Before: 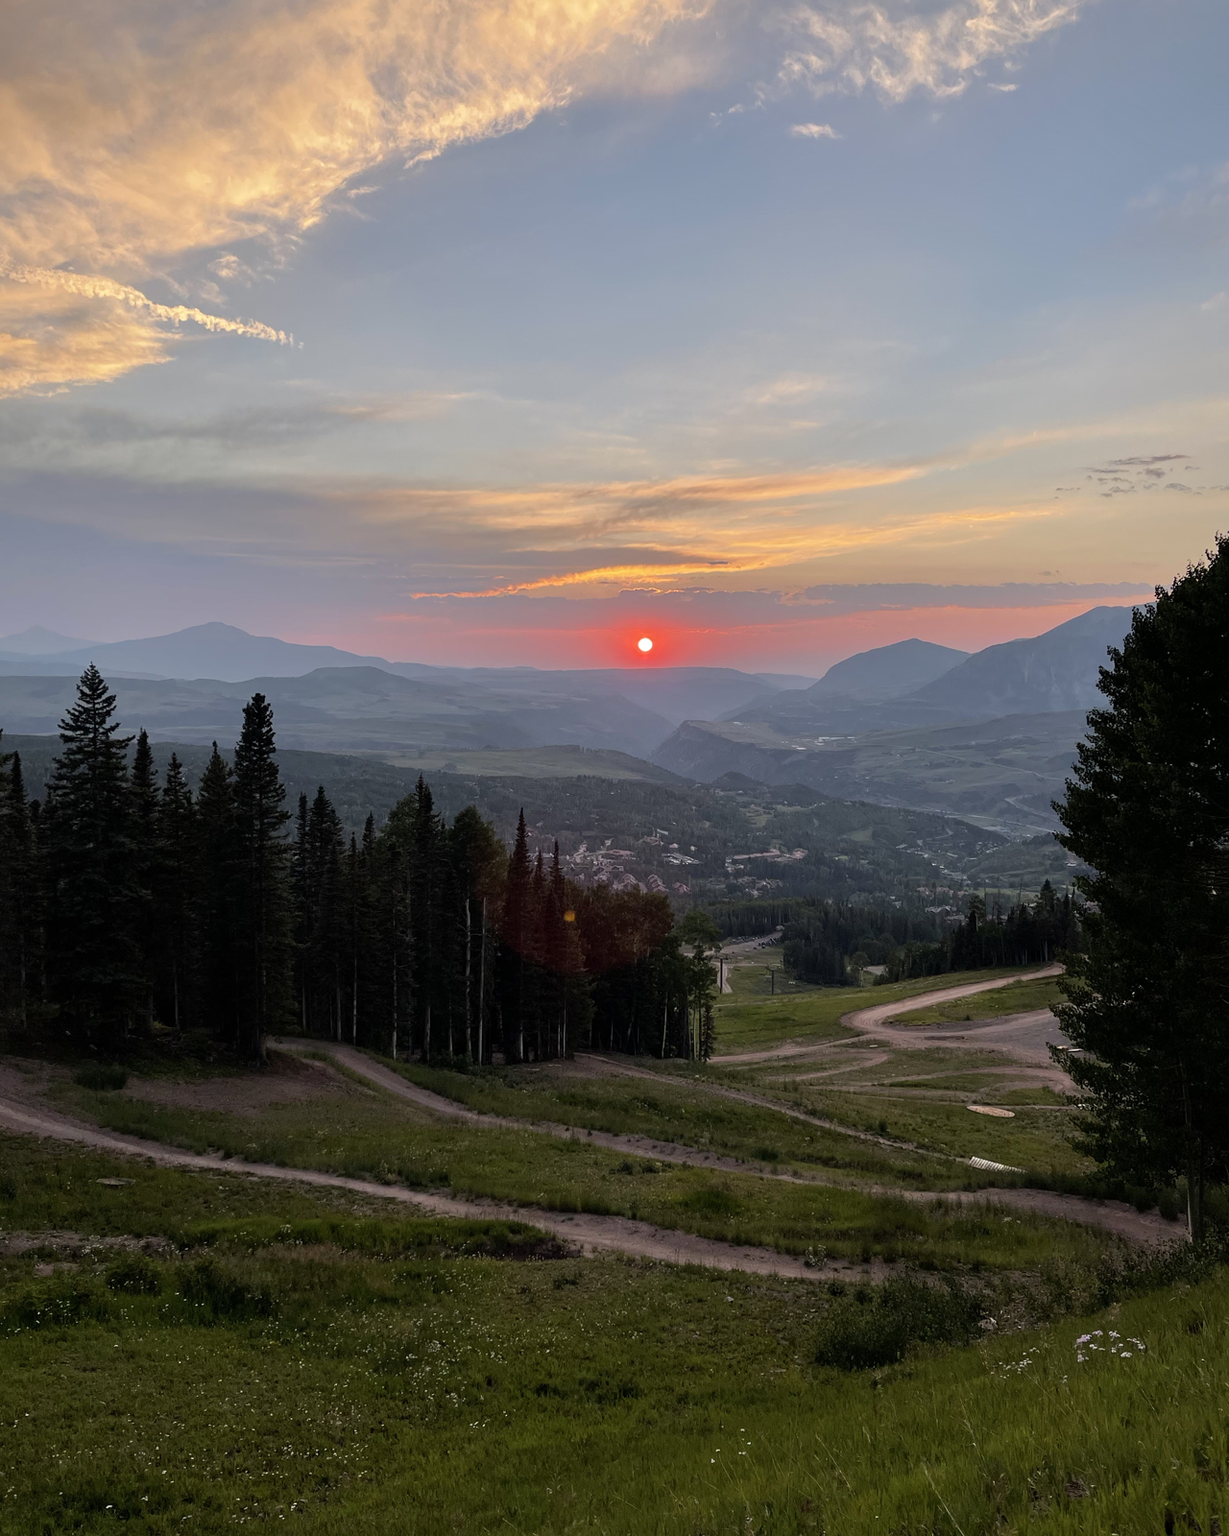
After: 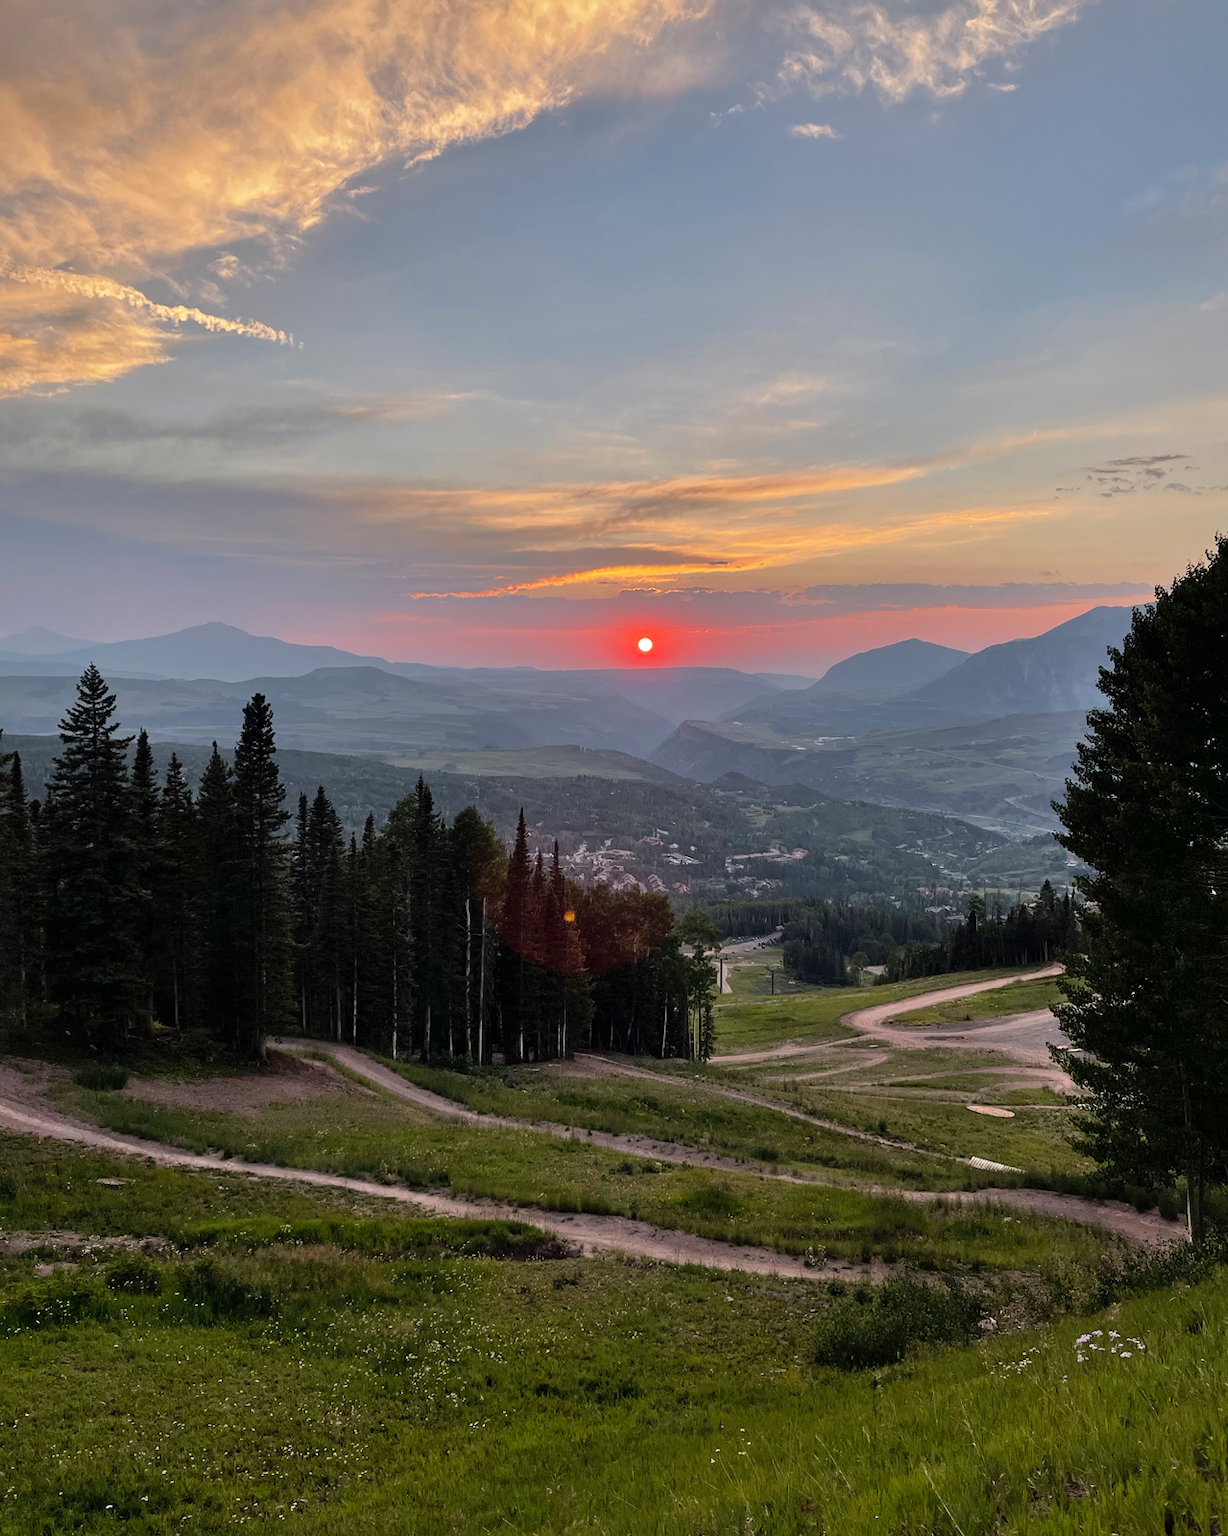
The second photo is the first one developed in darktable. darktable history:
shadows and highlights: white point adjustment 0.065, soften with gaussian
